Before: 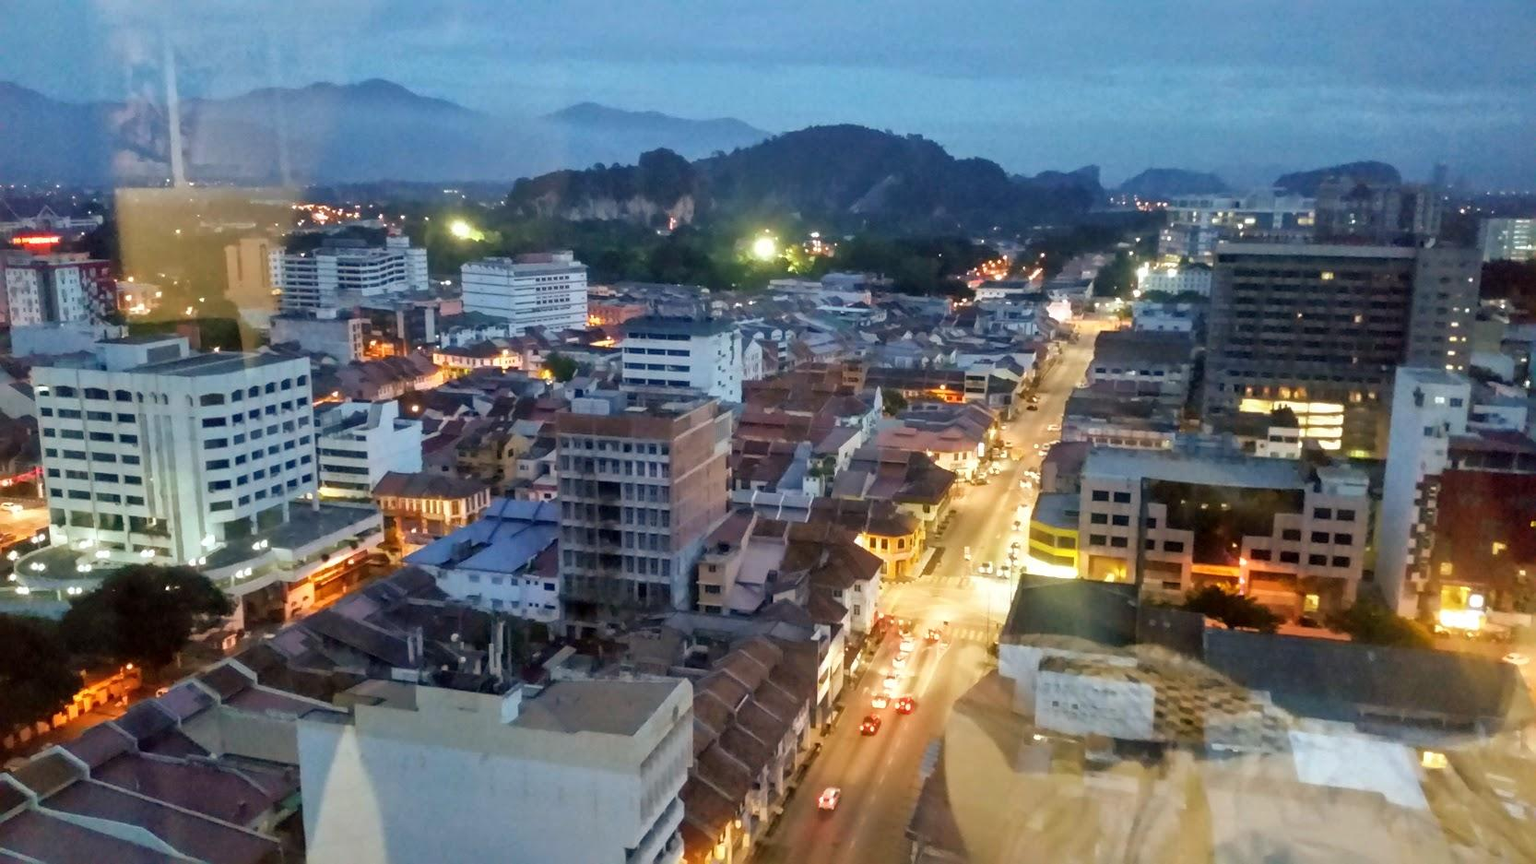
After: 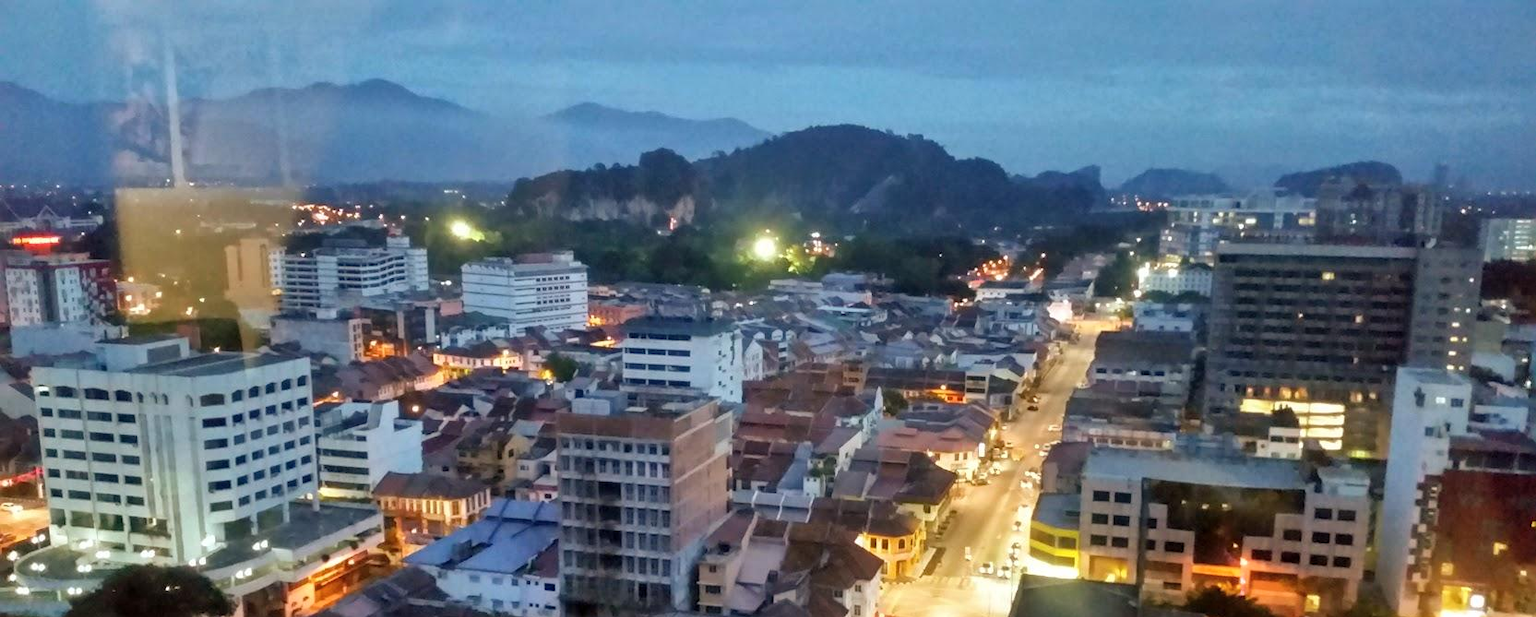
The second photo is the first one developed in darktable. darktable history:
crop: bottom 28.576%
shadows and highlights: low approximation 0.01, soften with gaussian
